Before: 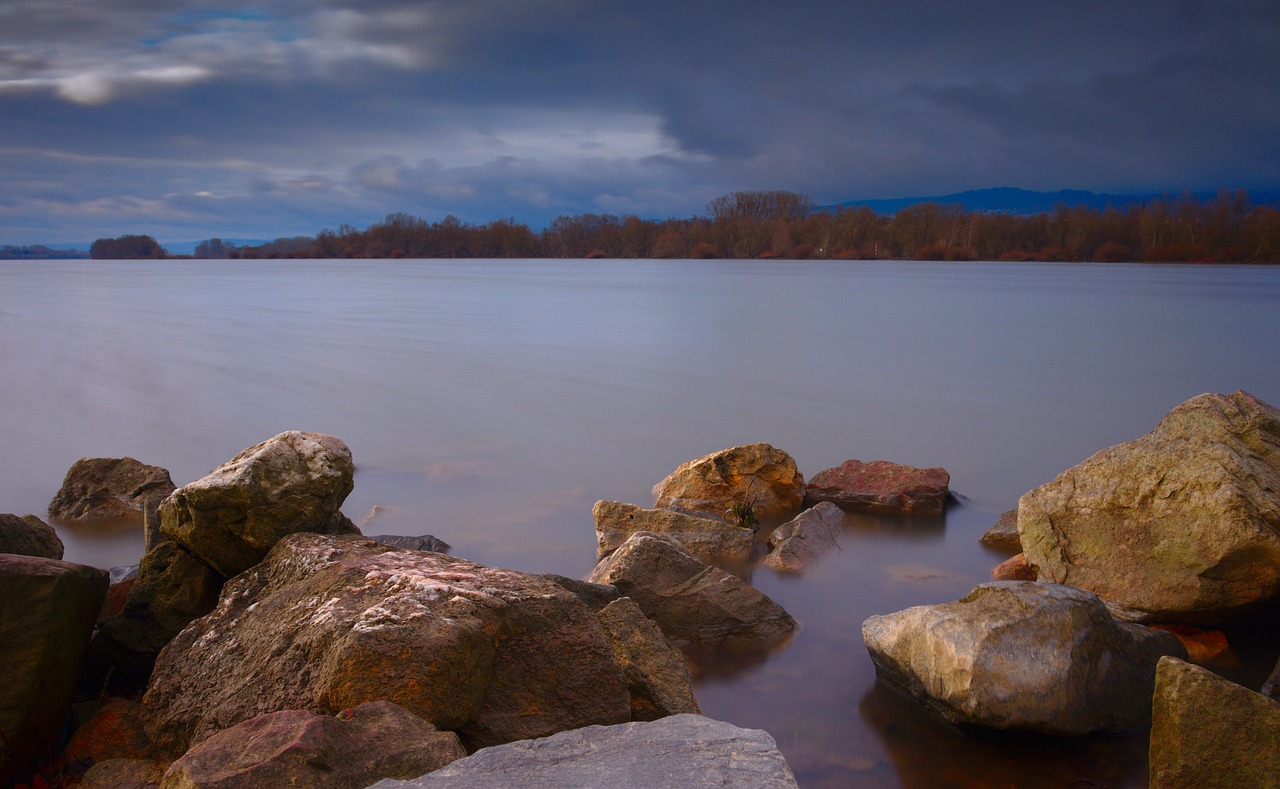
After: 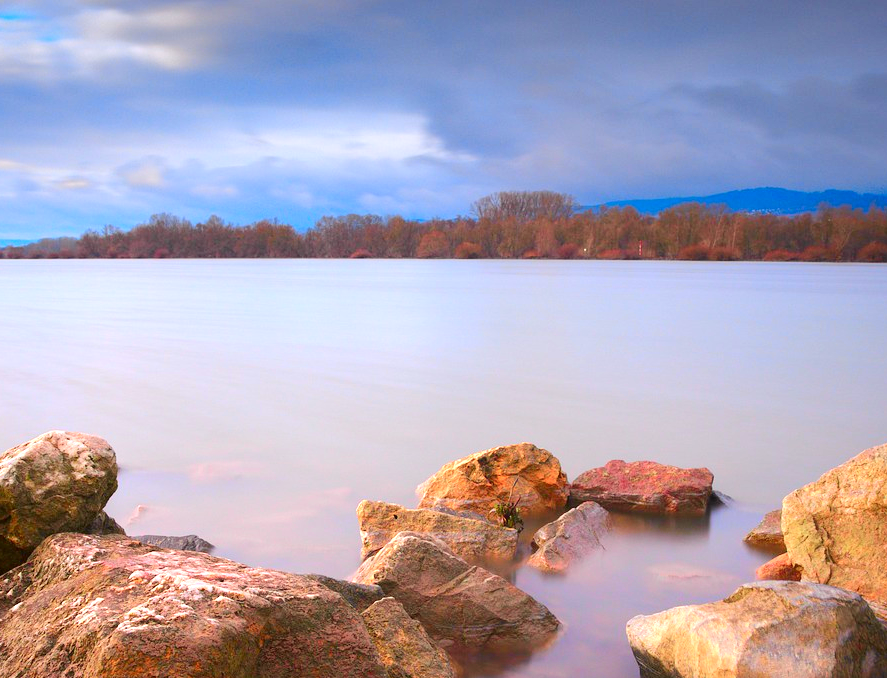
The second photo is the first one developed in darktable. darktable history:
exposure: black level correction 0, exposure 1.5 EV, compensate exposure bias true, compensate highlight preservation false
crop: left 18.479%, right 12.2%, bottom 13.971%
tone curve: curves: ch0 [(0, 0.019) (0.066, 0.043) (0.189, 0.182) (0.368, 0.407) (0.501, 0.564) (0.677, 0.729) (0.851, 0.861) (0.997, 0.959)]; ch1 [(0, 0) (0.187, 0.121) (0.388, 0.346) (0.437, 0.409) (0.474, 0.472) (0.499, 0.501) (0.514, 0.515) (0.542, 0.557) (0.645, 0.686) (0.812, 0.856) (1, 1)]; ch2 [(0, 0) (0.246, 0.214) (0.421, 0.427) (0.459, 0.484) (0.5, 0.504) (0.518, 0.523) (0.529, 0.548) (0.56, 0.576) (0.607, 0.63) (0.744, 0.734) (0.867, 0.821) (0.993, 0.889)], color space Lab, independent channels, preserve colors none
